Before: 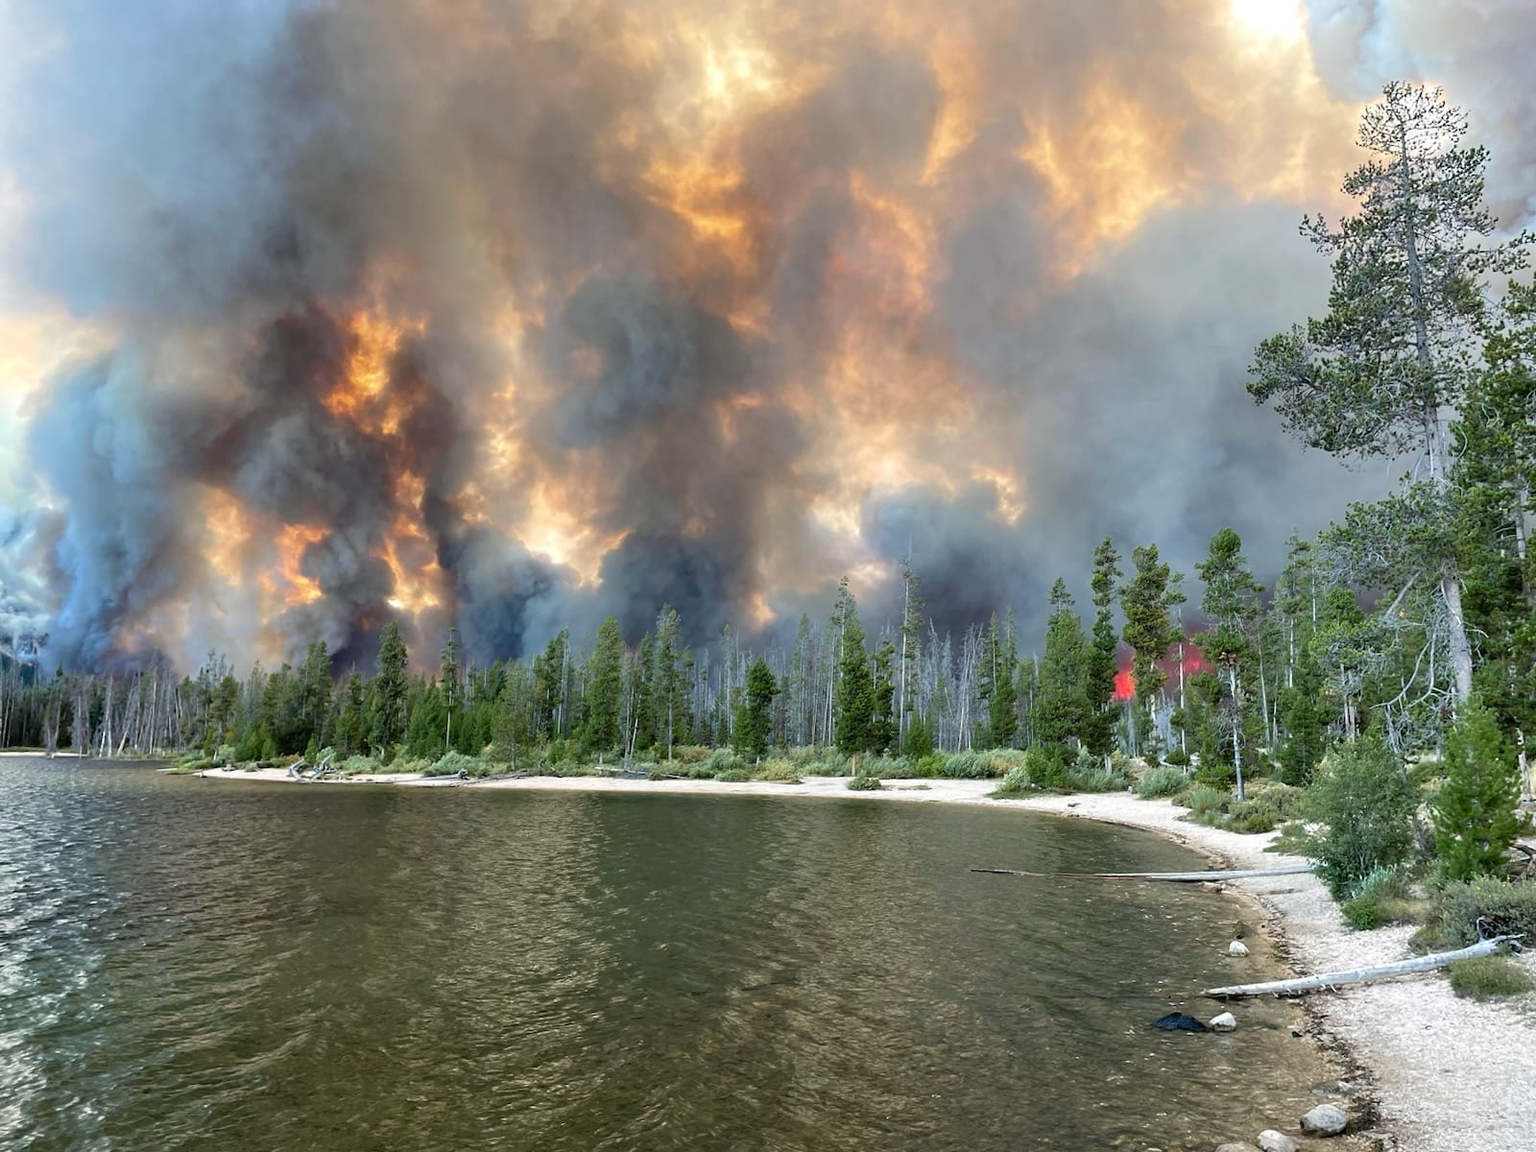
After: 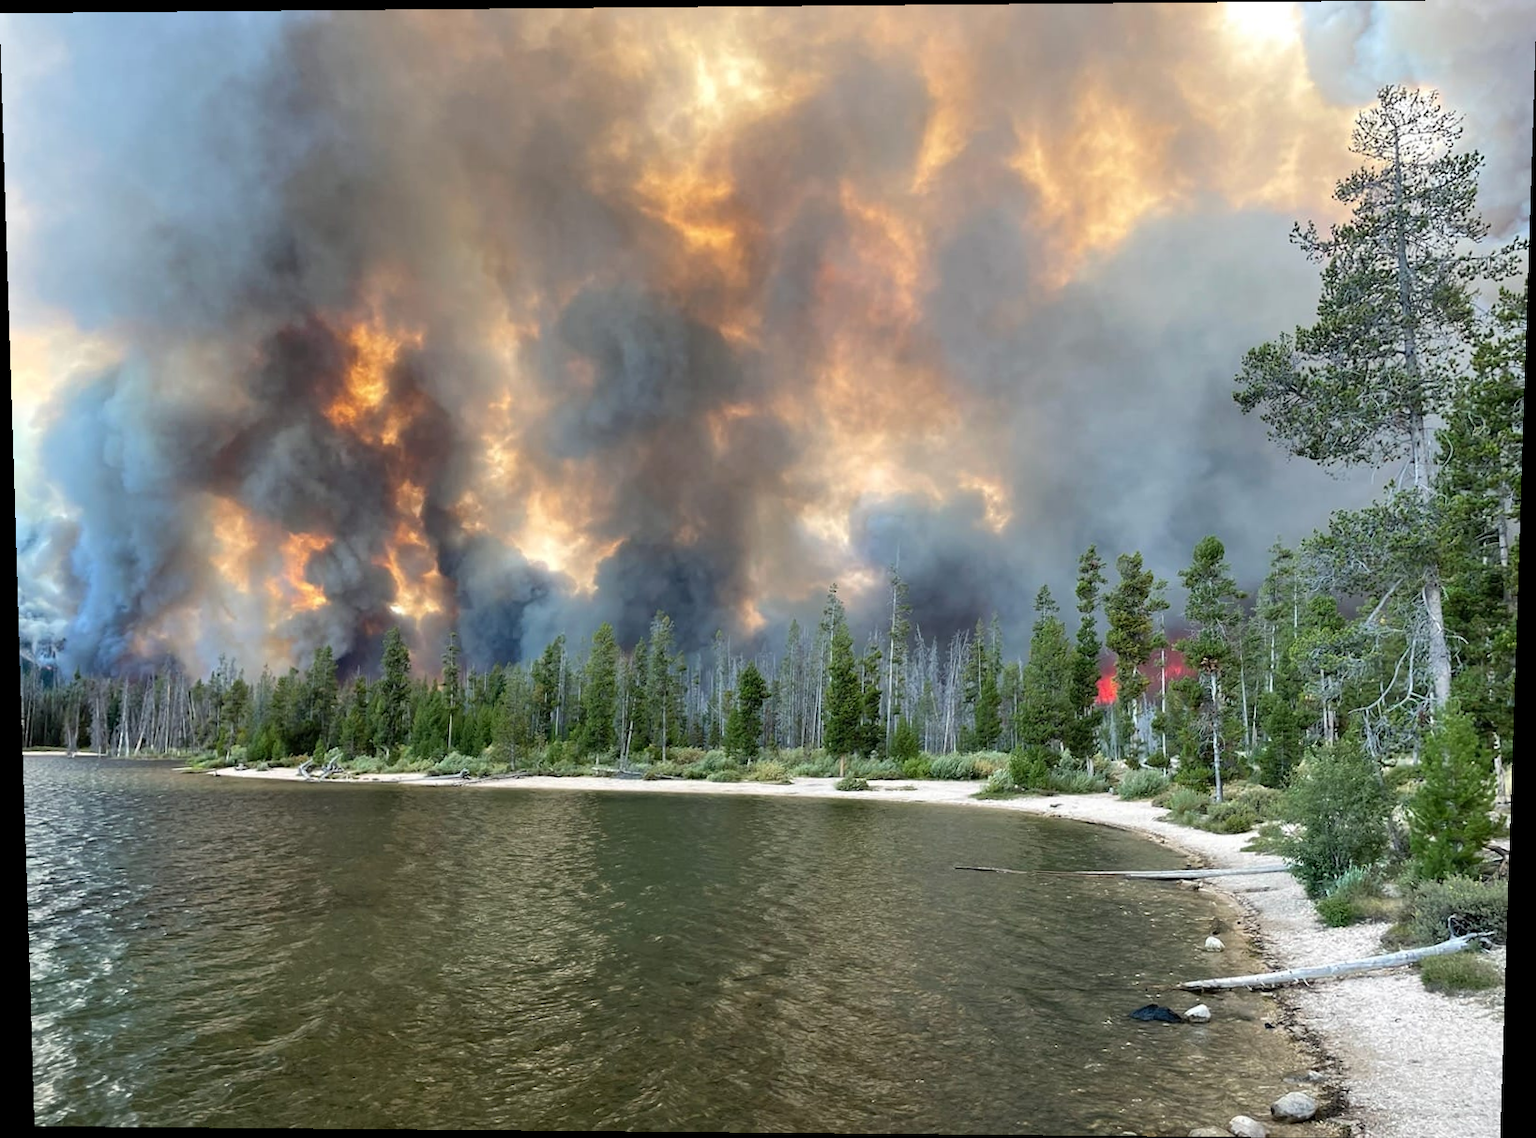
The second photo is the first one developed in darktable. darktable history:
white balance: emerald 1
rotate and perspective: lens shift (vertical) 0.048, lens shift (horizontal) -0.024, automatic cropping off
